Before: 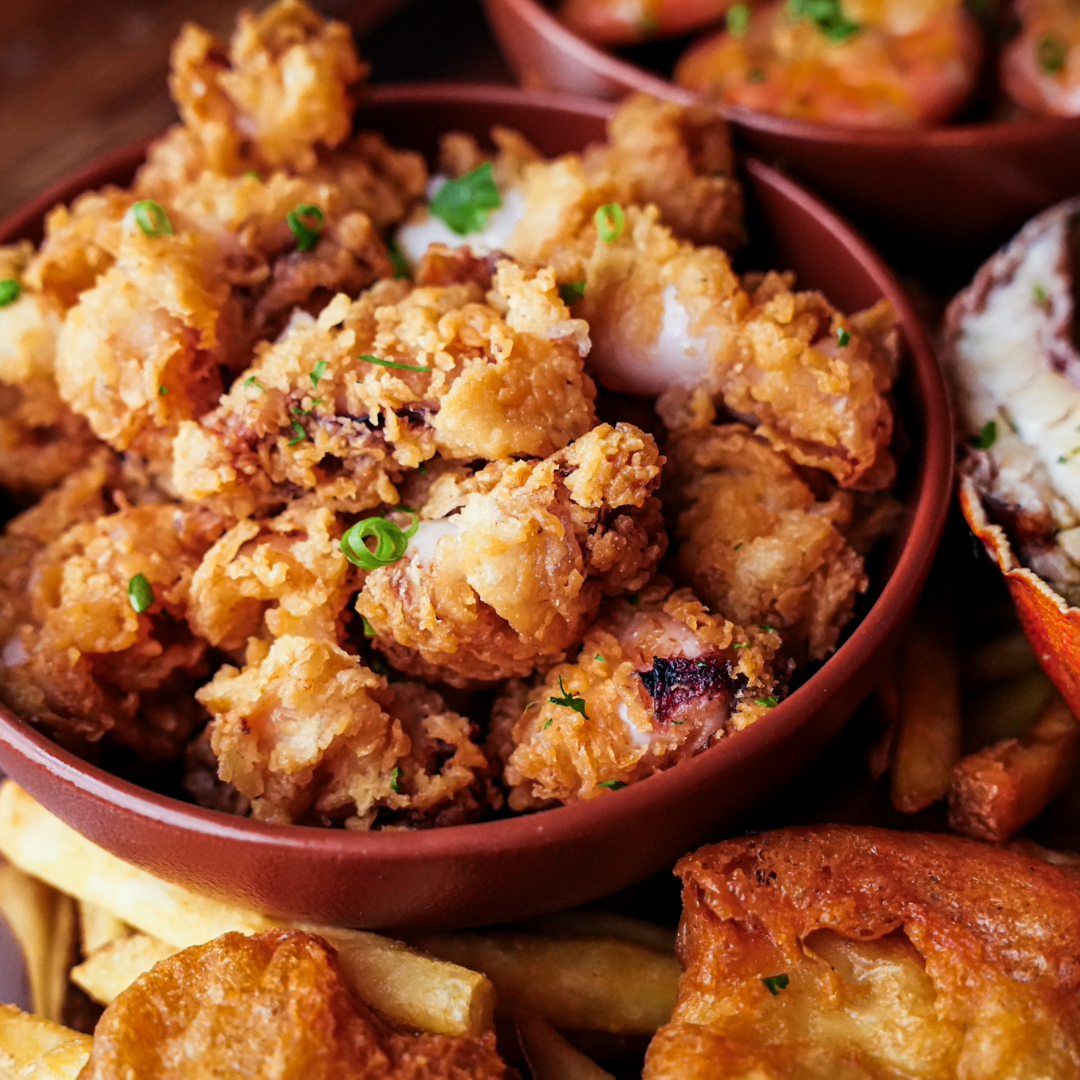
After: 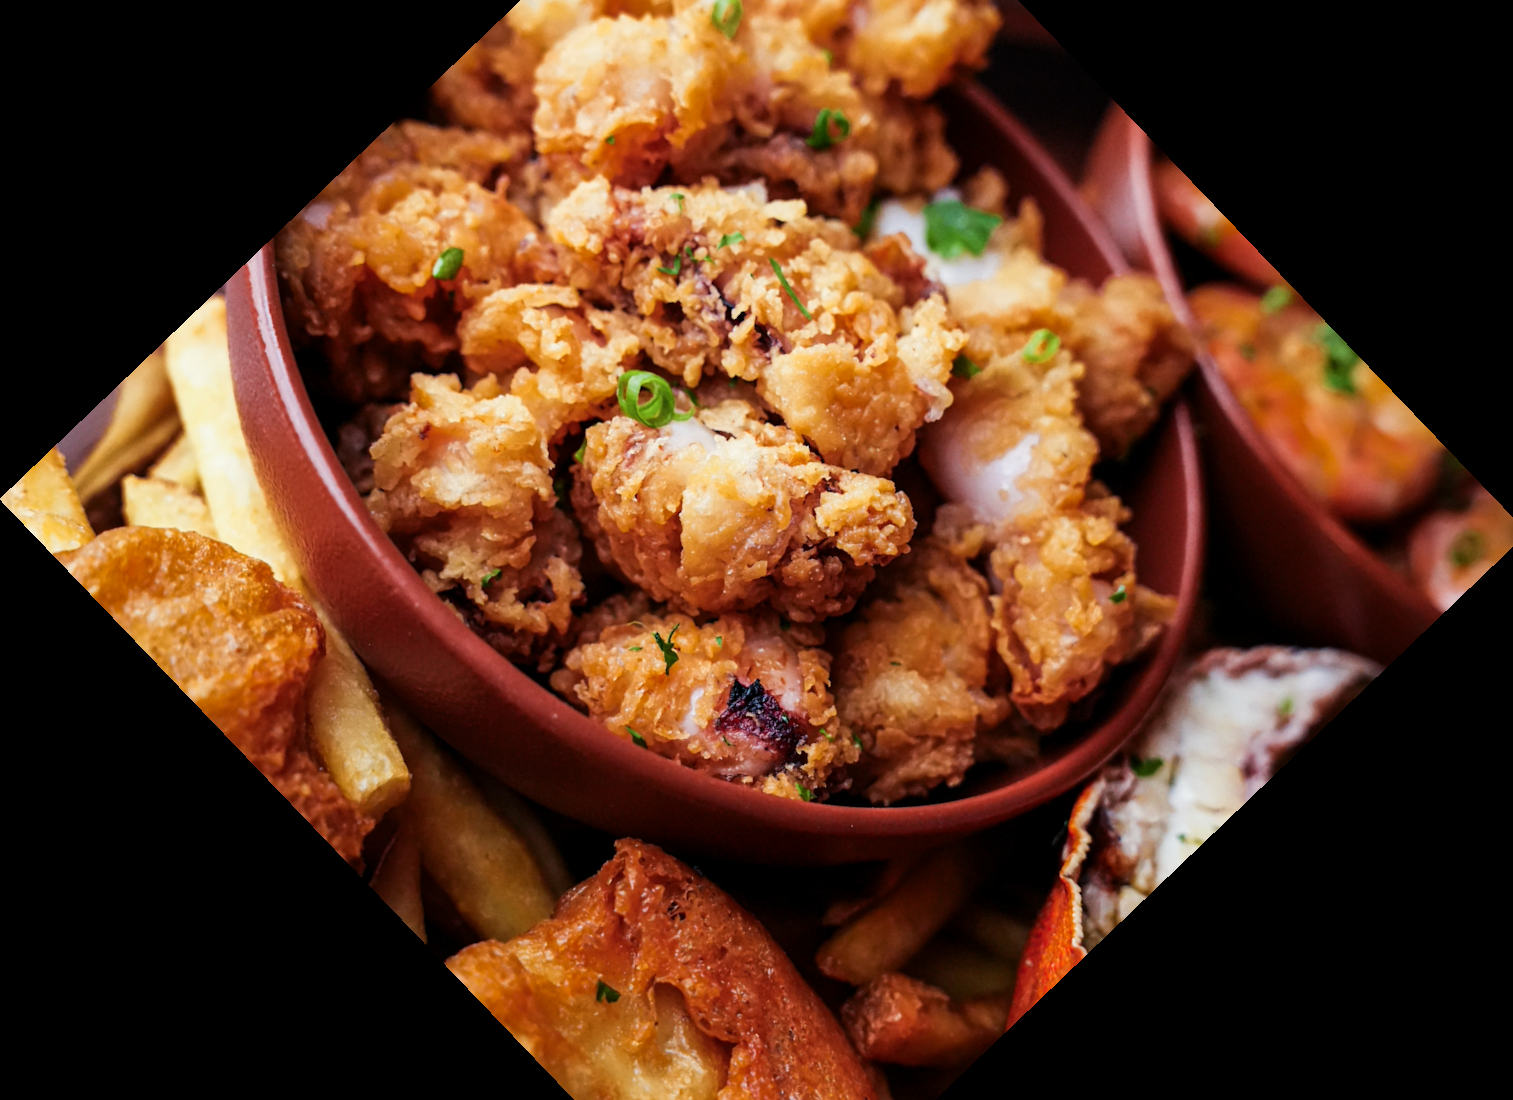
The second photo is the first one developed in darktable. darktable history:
crop and rotate: angle -46.26°, top 16.234%, right 0.912%, bottom 11.704%
